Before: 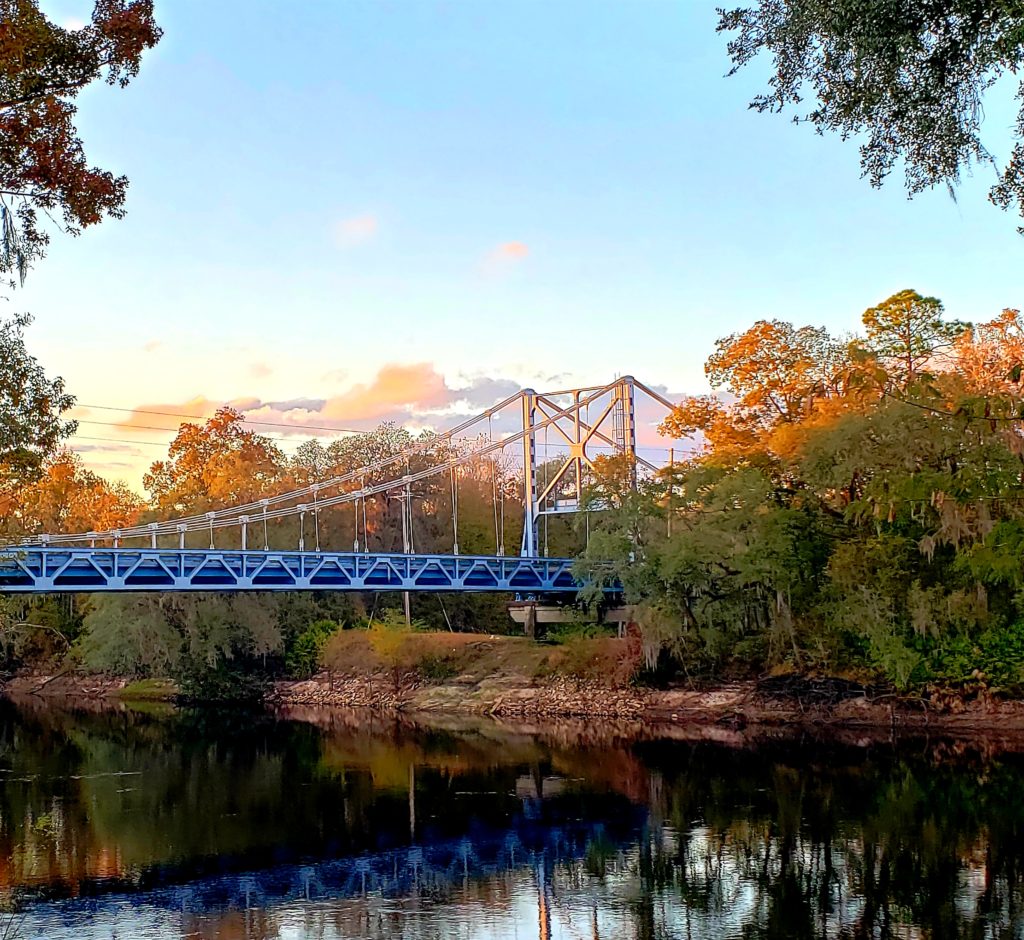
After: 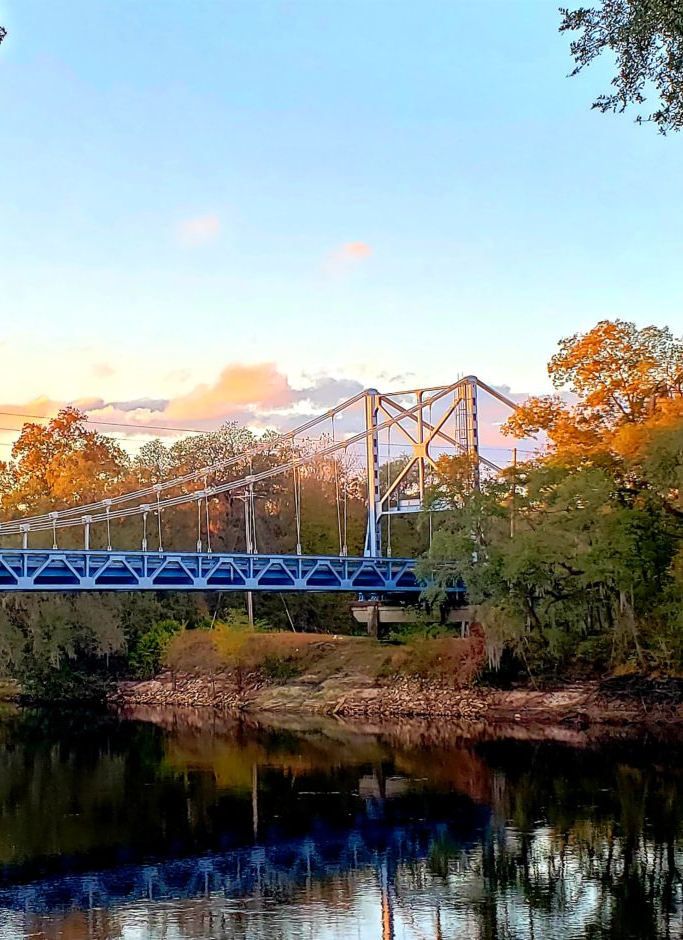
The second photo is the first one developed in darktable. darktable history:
crop: left 15.384%, right 17.827%
